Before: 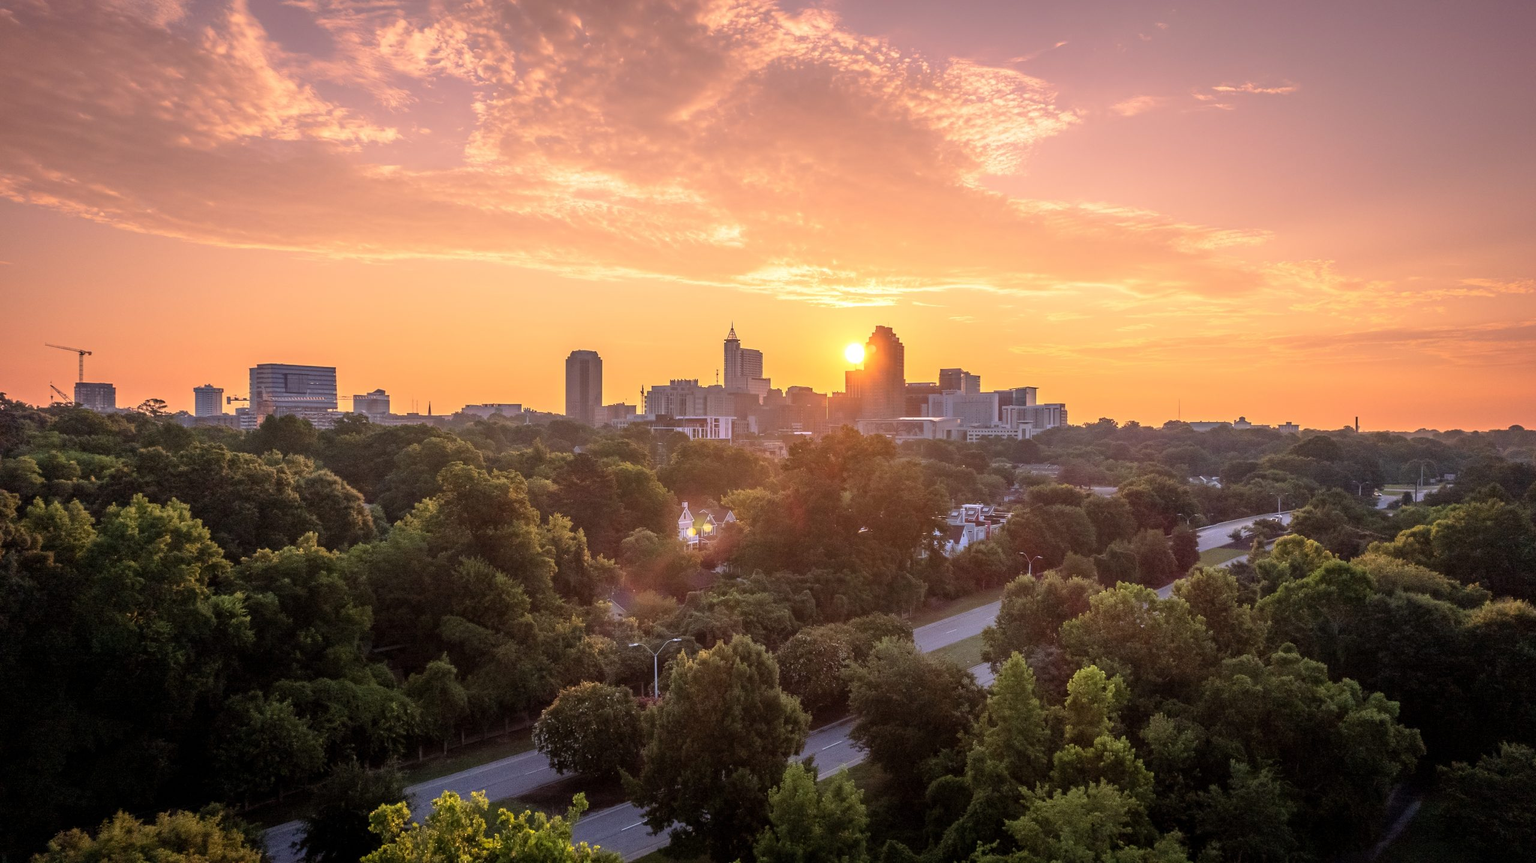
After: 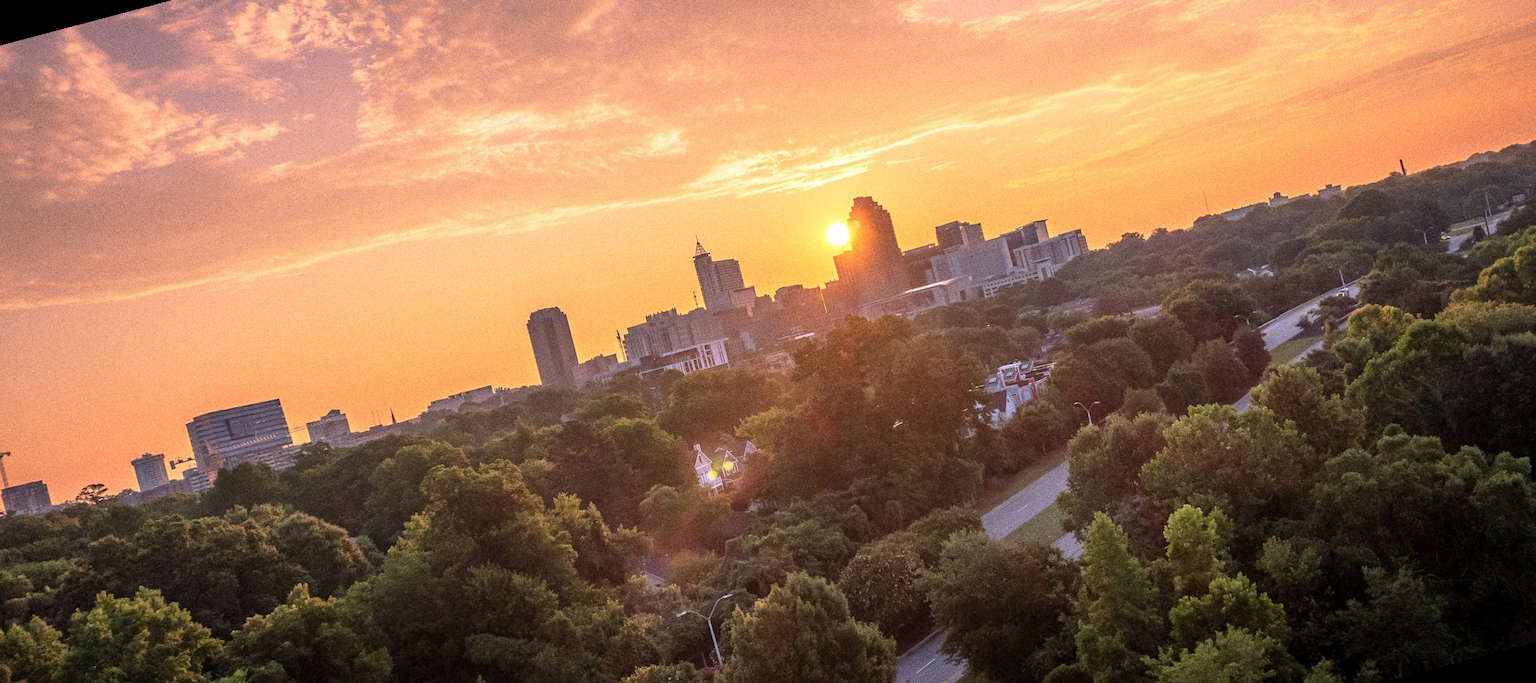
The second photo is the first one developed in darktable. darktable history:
rotate and perspective: rotation -14.8°, crop left 0.1, crop right 0.903, crop top 0.25, crop bottom 0.748
grain: coarseness 0.09 ISO, strength 40%
